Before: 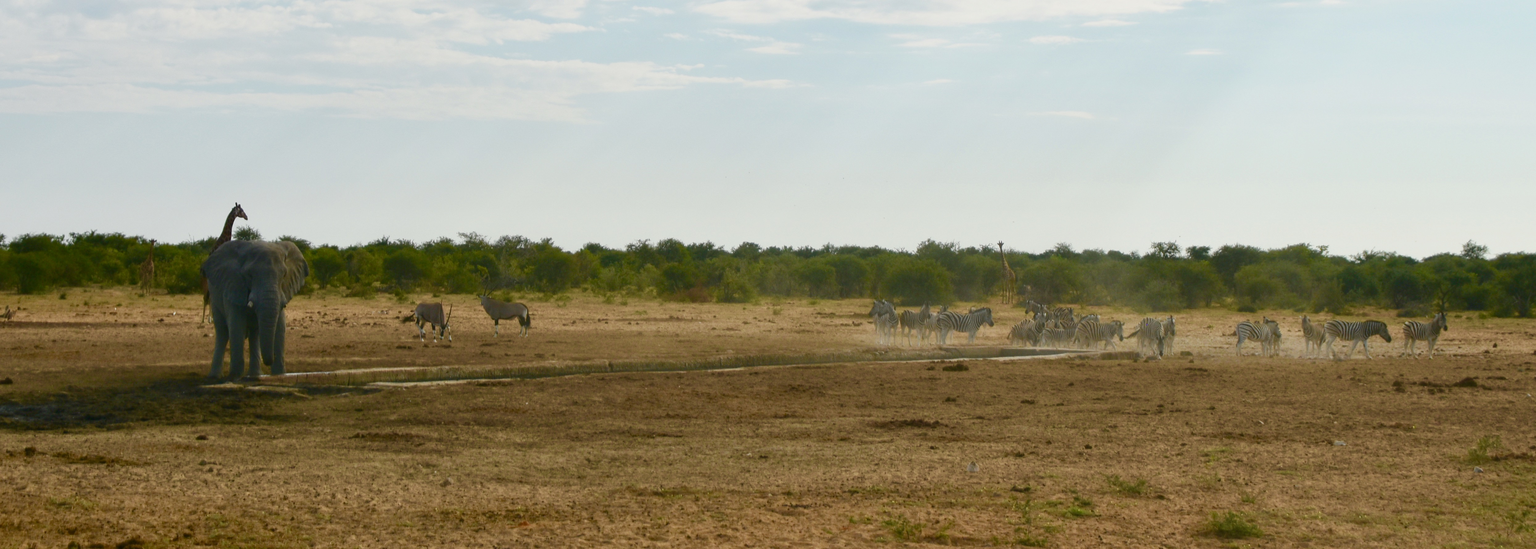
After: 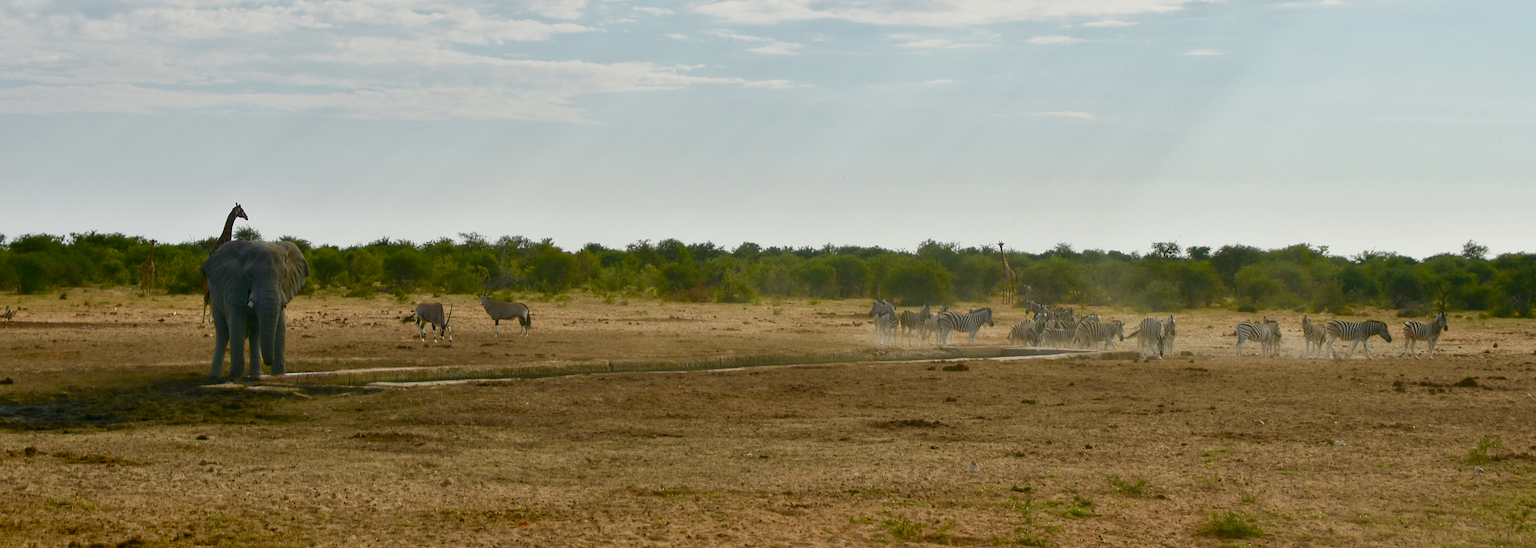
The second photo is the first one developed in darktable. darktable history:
shadows and highlights: shadows 22.84, highlights -49.02, soften with gaussian
sharpen: on, module defaults
